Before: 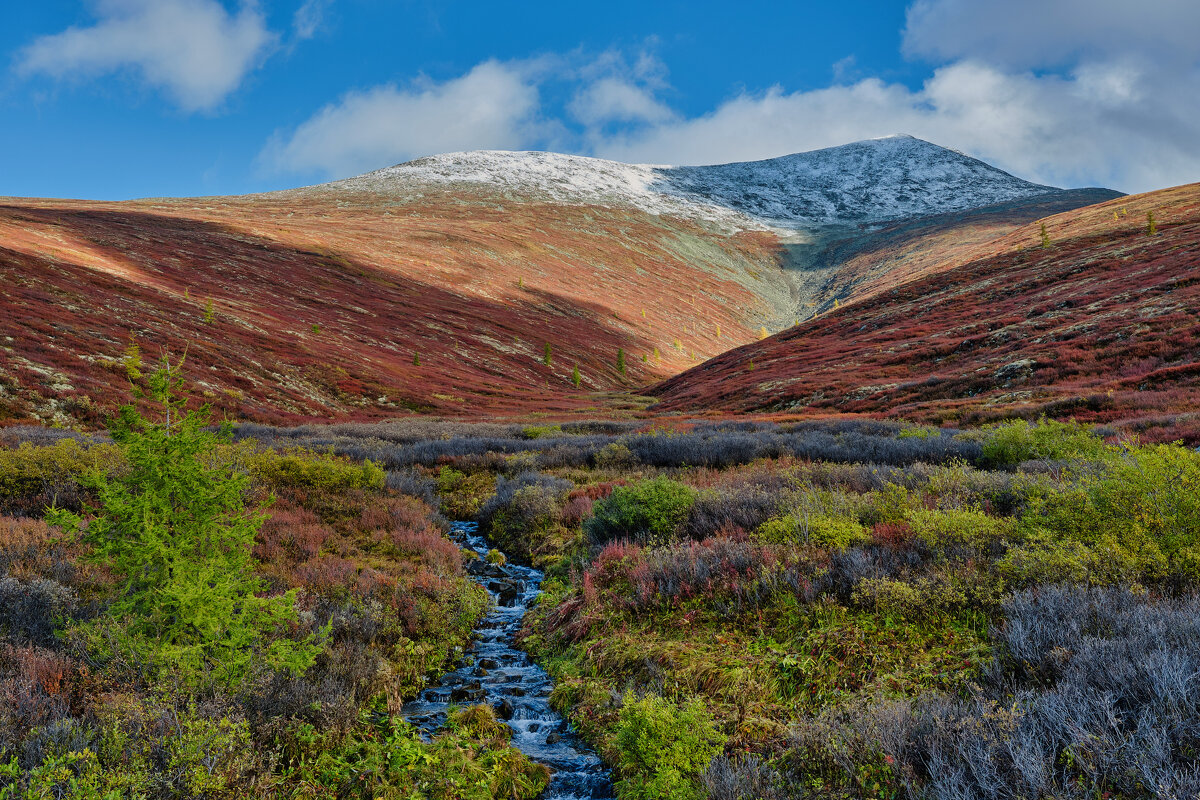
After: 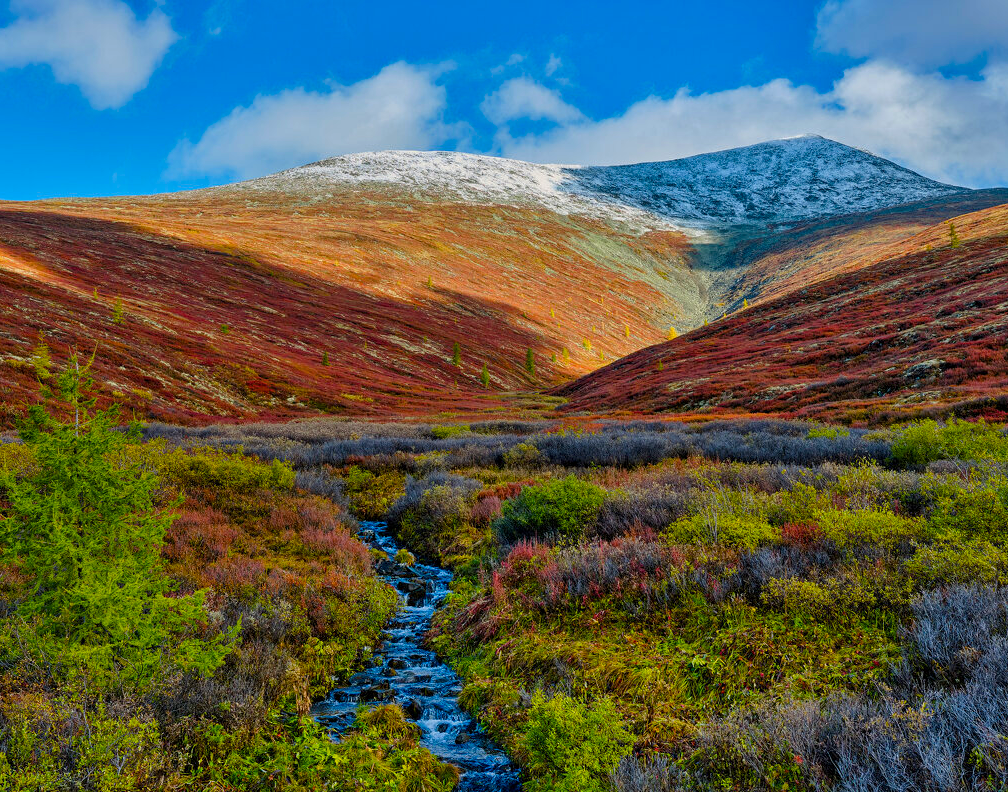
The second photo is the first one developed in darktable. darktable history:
crop: left 7.598%, right 7.873%
color balance rgb: linear chroma grading › global chroma 15%, perceptual saturation grading › global saturation 30%
local contrast: highlights 100%, shadows 100%, detail 120%, midtone range 0.2
